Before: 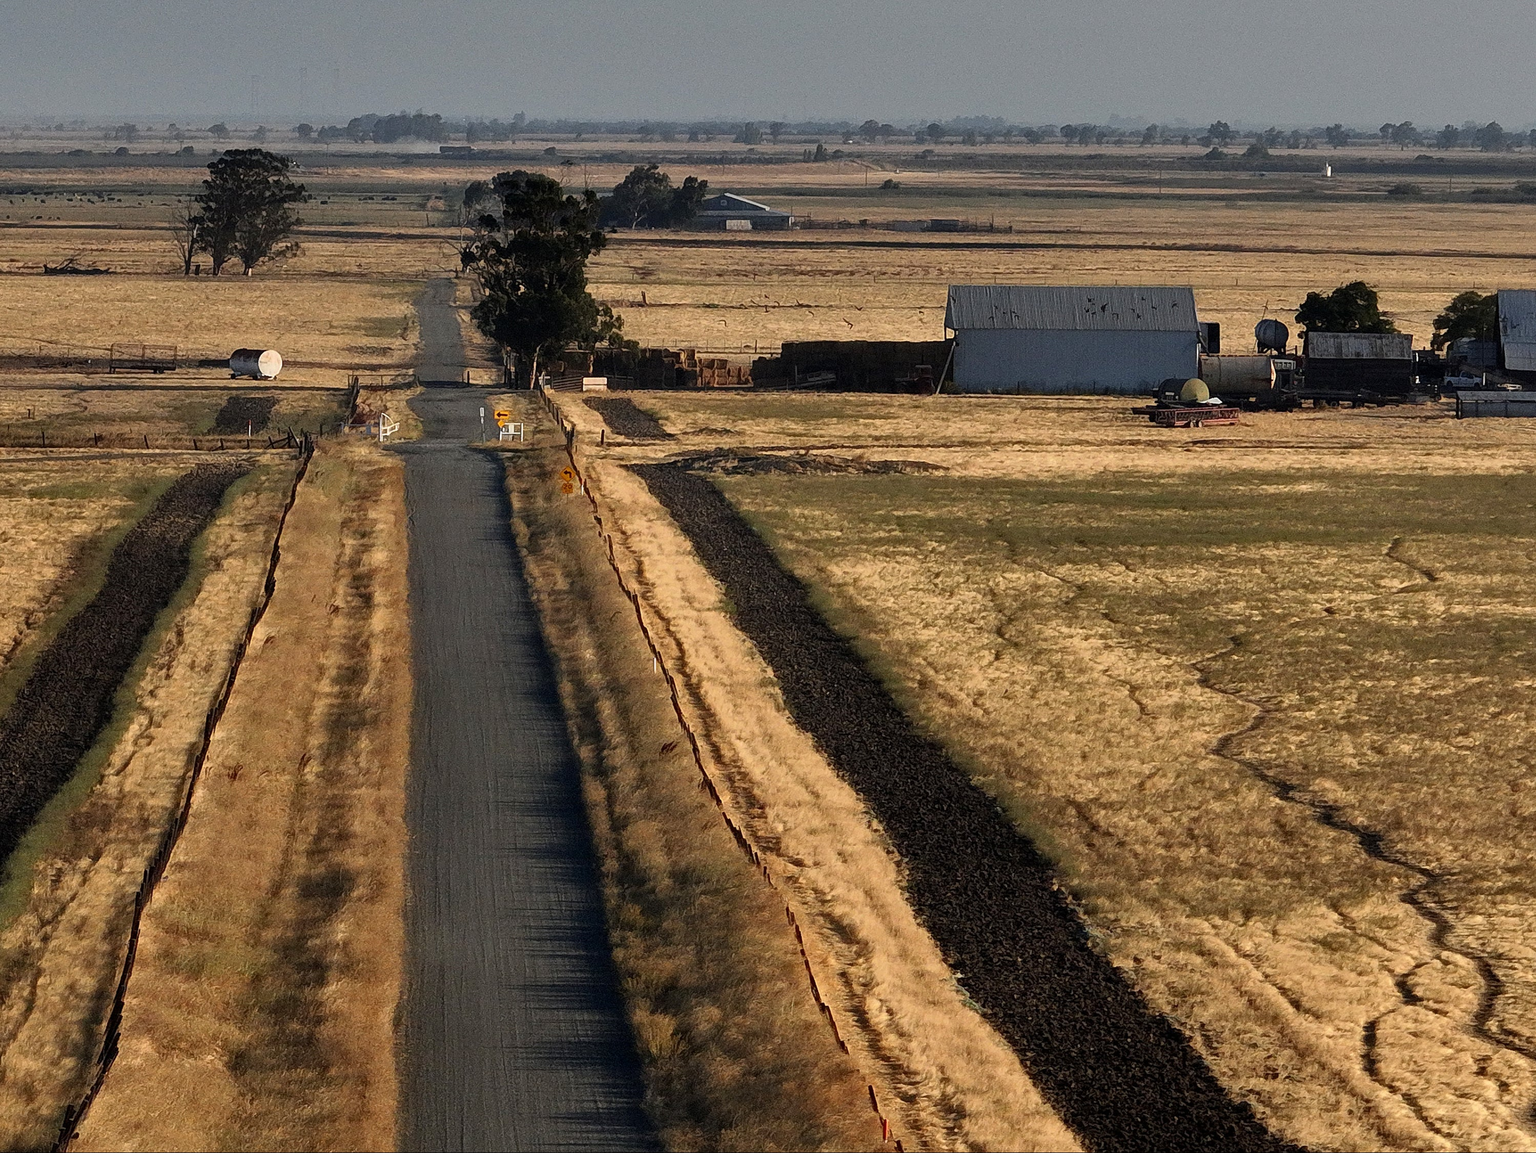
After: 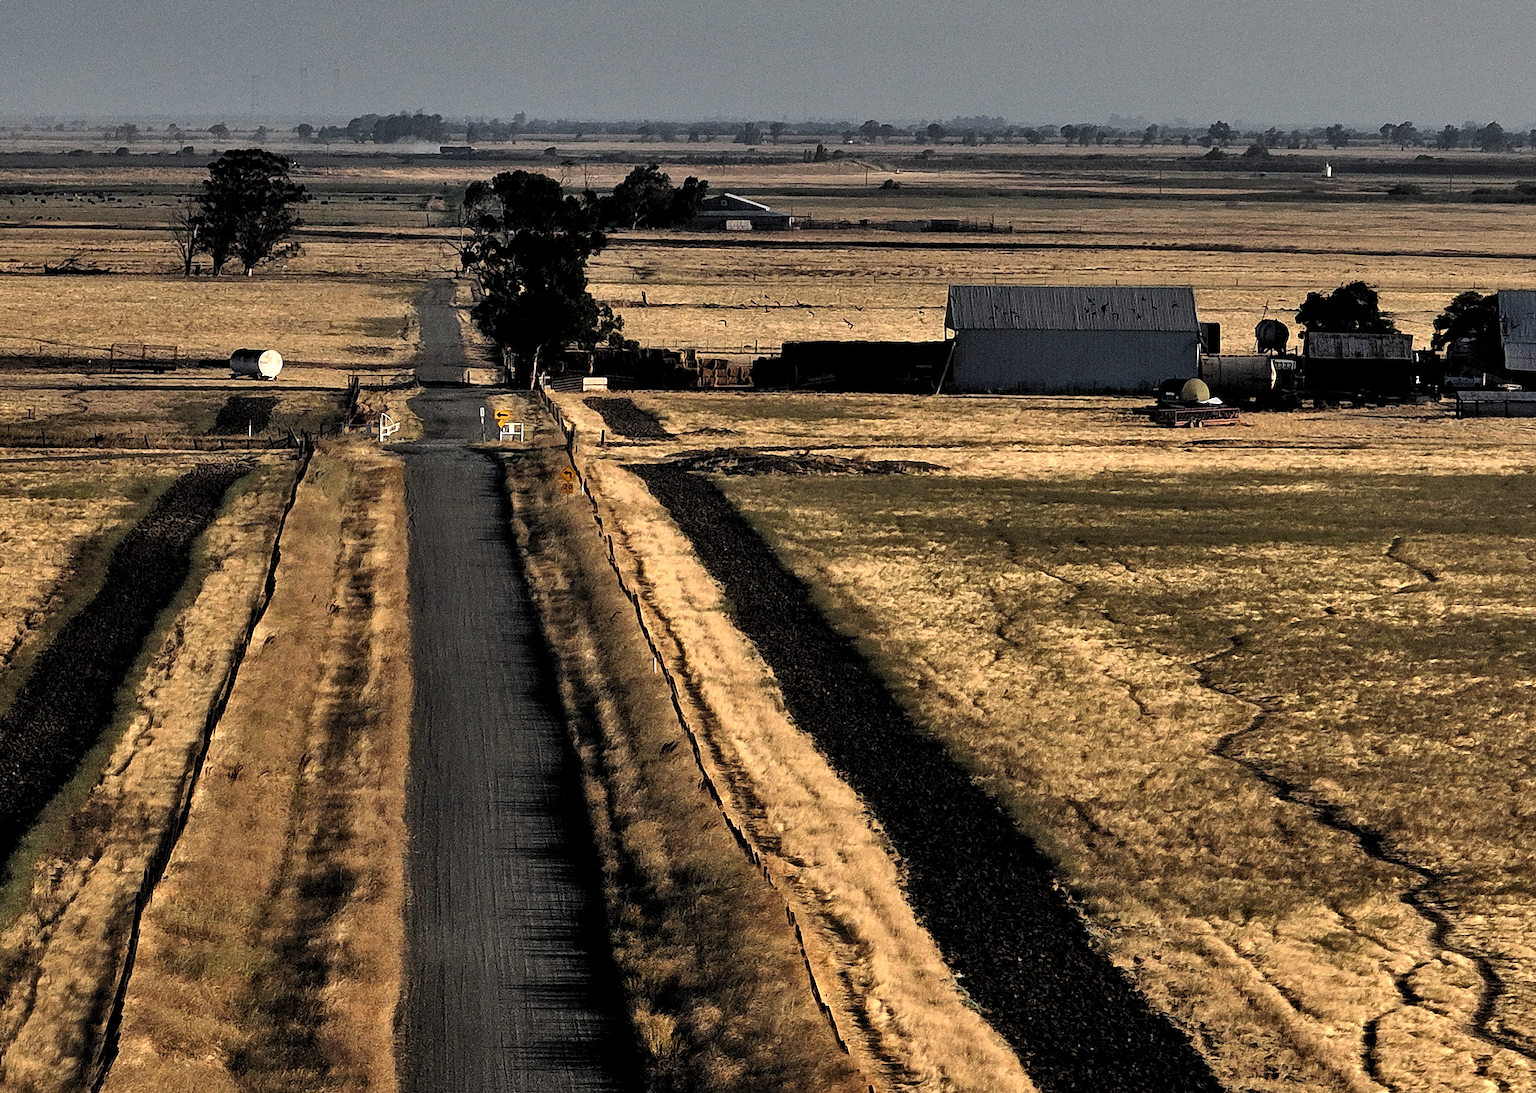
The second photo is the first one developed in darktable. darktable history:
crop and rotate: top 0%, bottom 5.097%
shadows and highlights: radius 133.83, soften with gaussian
levels: levels [0.129, 0.519, 0.867]
